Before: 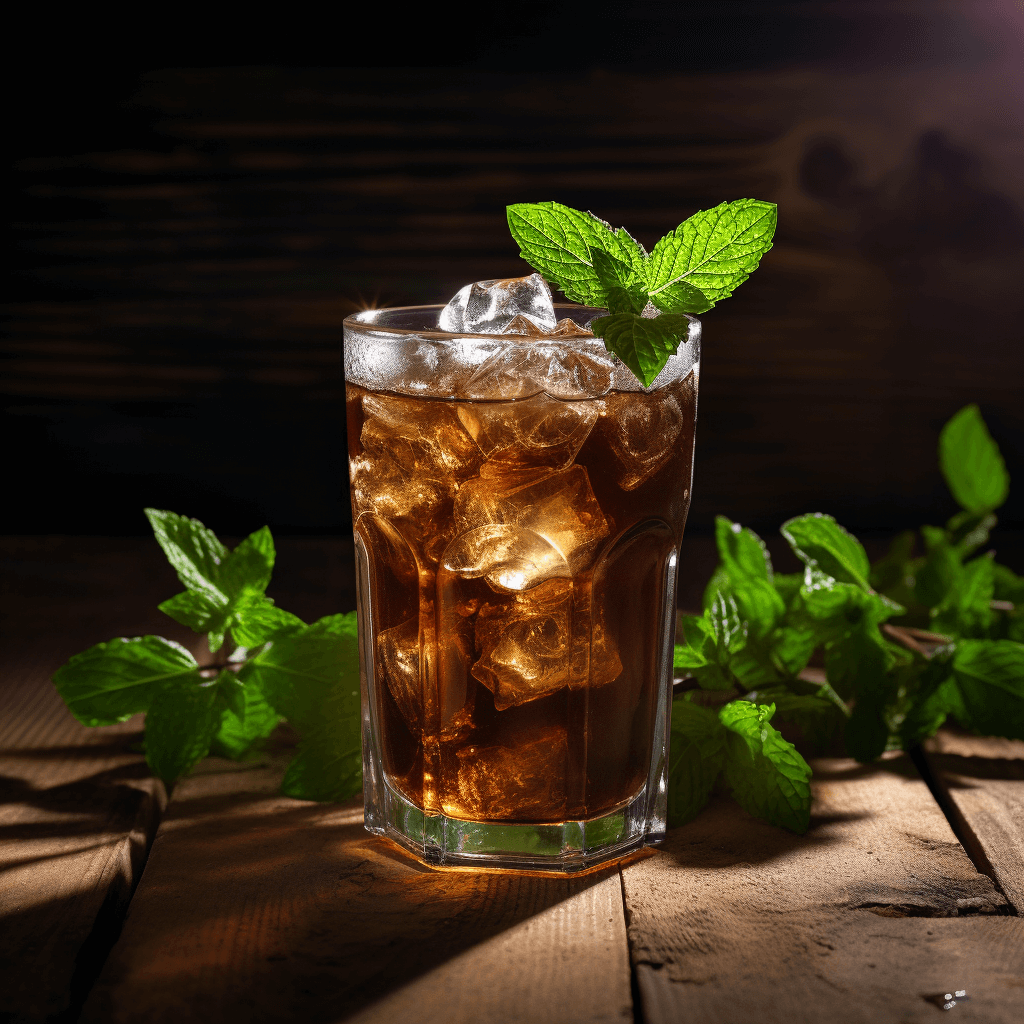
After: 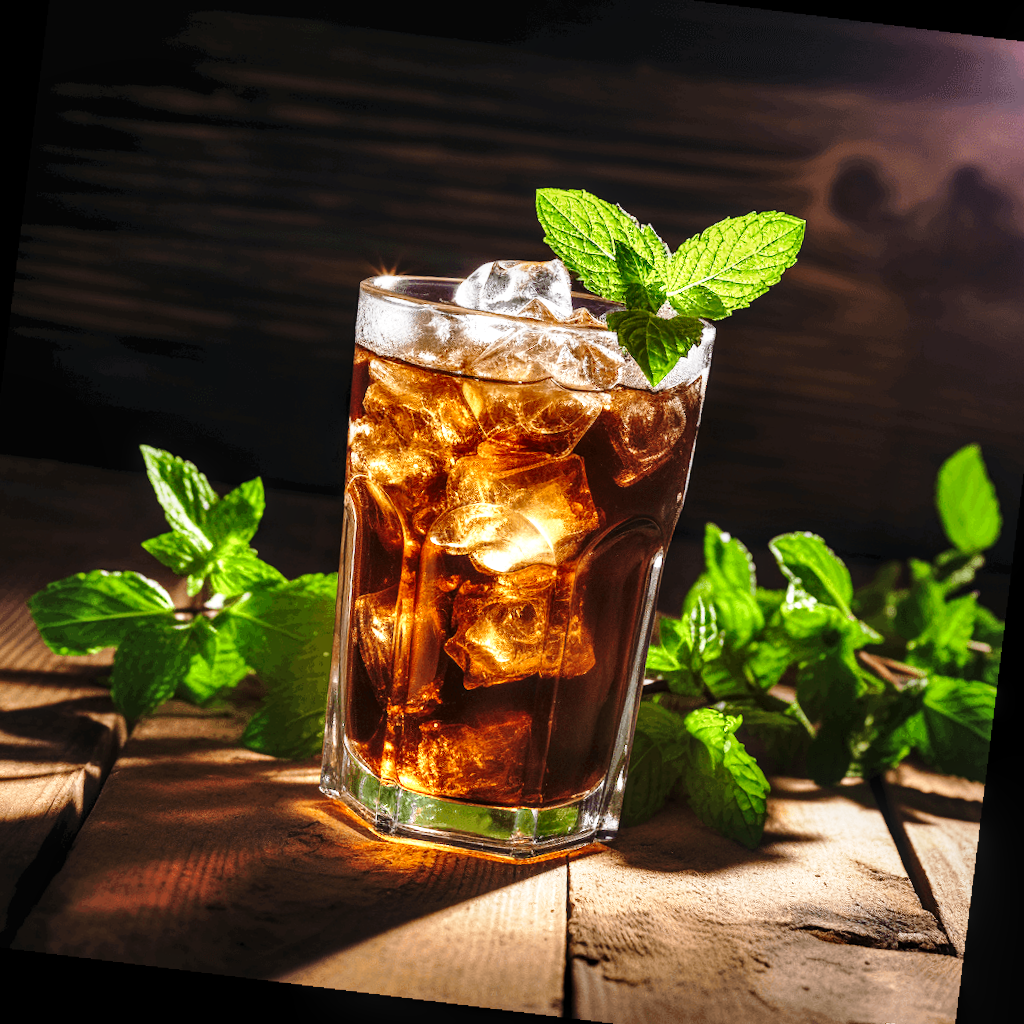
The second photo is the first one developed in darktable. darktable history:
rotate and perspective: rotation 5.12°, automatic cropping off
local contrast: detail 130%
shadows and highlights: shadows 35, highlights -35, soften with gaussian
crop and rotate: angle -1.96°, left 3.097%, top 4.154%, right 1.586%, bottom 0.529%
base curve: curves: ch0 [(0, 0) (0.028, 0.03) (0.121, 0.232) (0.46, 0.748) (0.859, 0.968) (1, 1)], preserve colors none
exposure: black level correction 0, exposure 0.5 EV, compensate highlight preservation false
